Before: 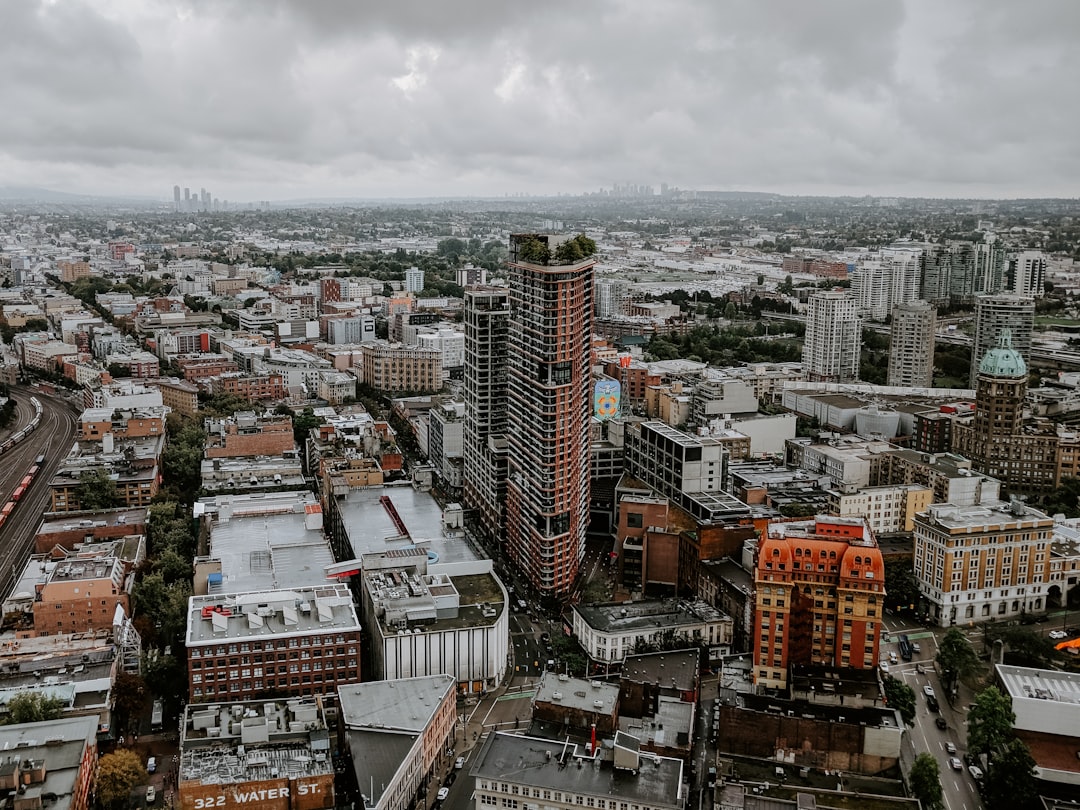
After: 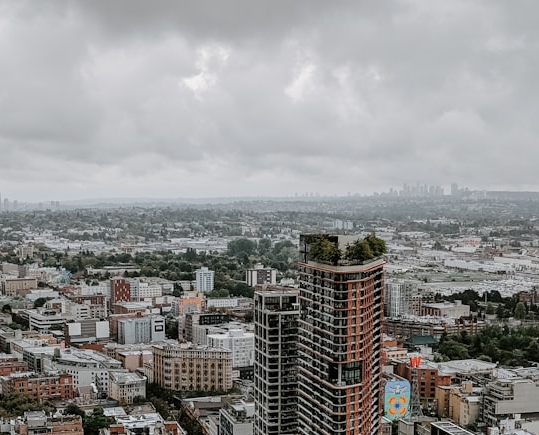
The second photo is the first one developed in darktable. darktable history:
crop: left 19.448%, right 30.587%, bottom 46.257%
